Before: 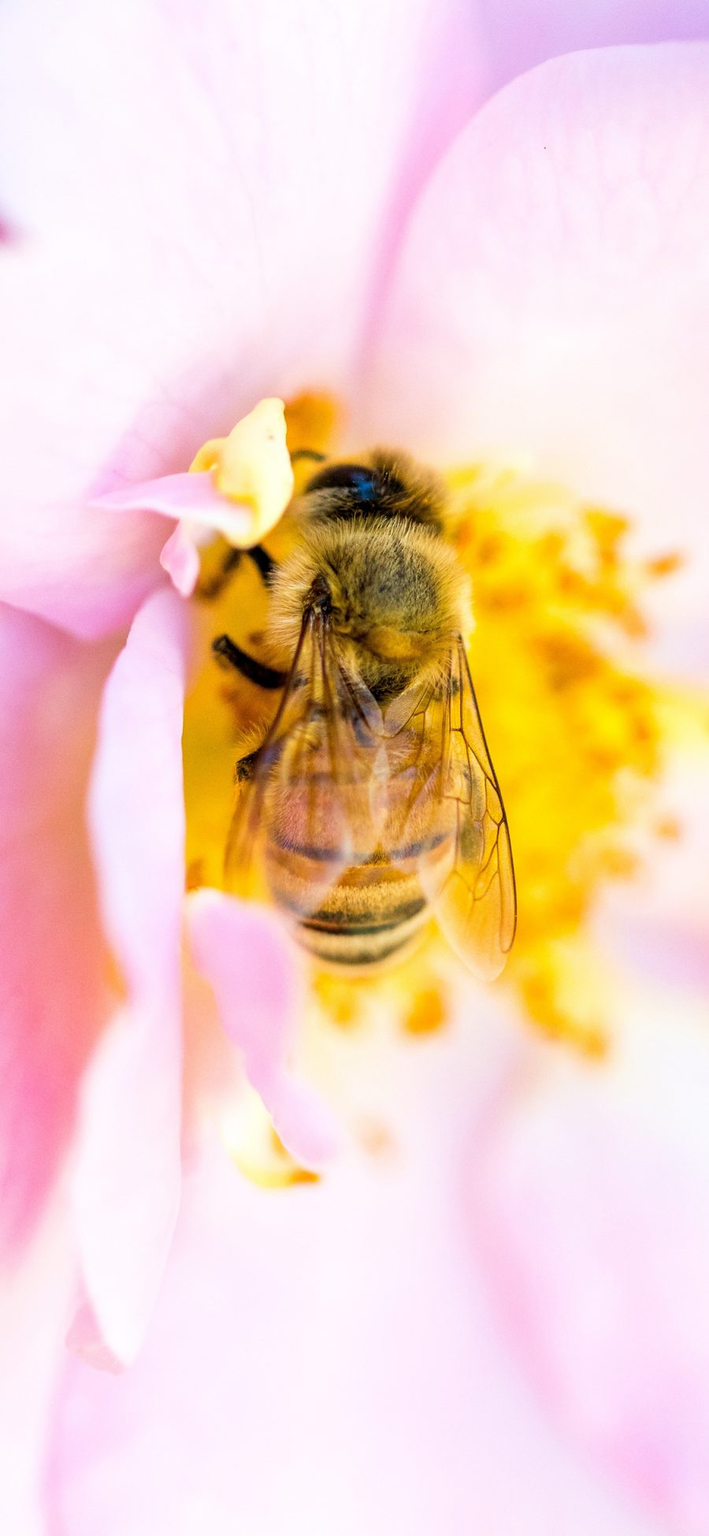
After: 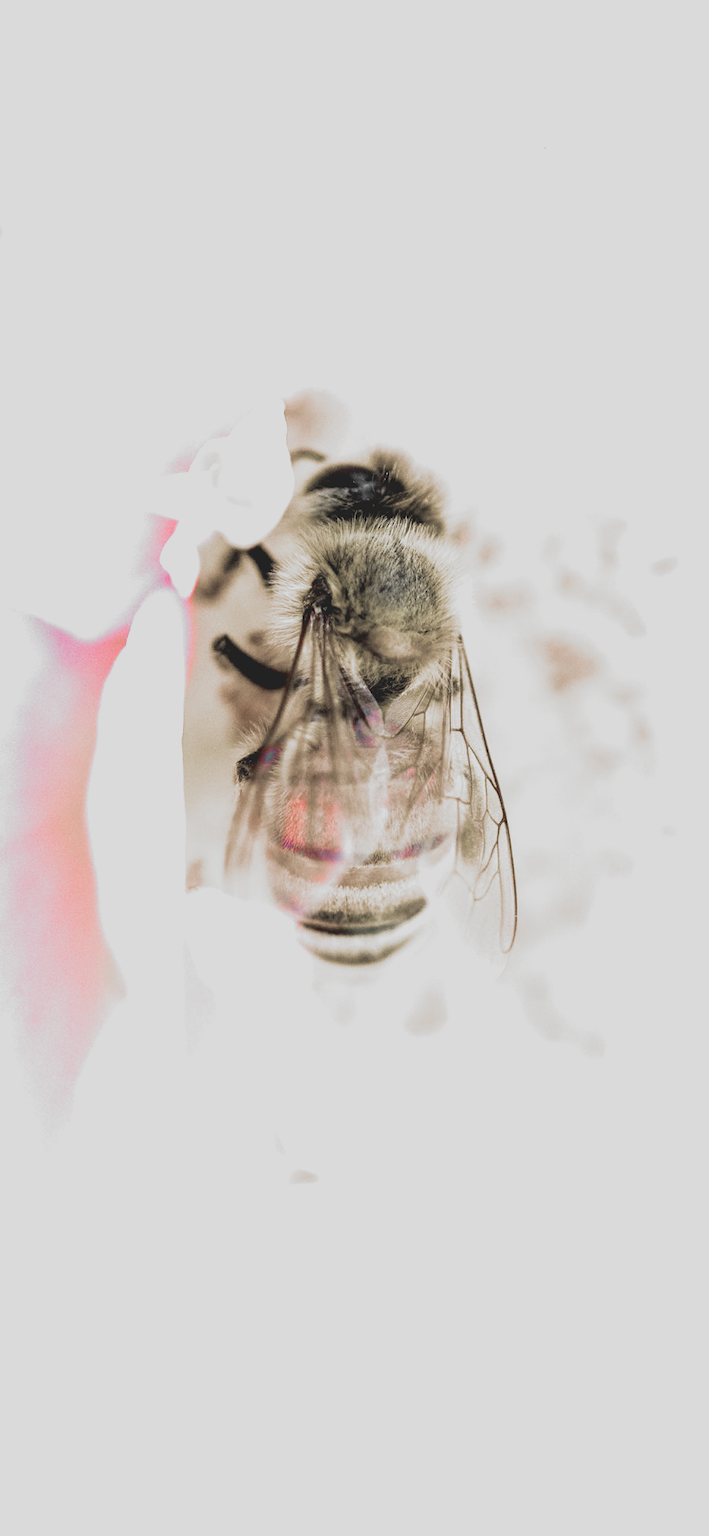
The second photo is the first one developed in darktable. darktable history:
white balance: red 0.967, blue 1.119, emerald 0.756
contrast brightness saturation: contrast -0.26, saturation -0.43
color zones: curves: ch1 [(0, 0.831) (0.08, 0.771) (0.157, 0.268) (0.241, 0.207) (0.562, -0.005) (0.714, -0.013) (0.876, 0.01) (1, 0.831)]
color balance rgb: linear chroma grading › global chroma 15%, perceptual saturation grading › global saturation 30%
shadows and highlights: radius 331.84, shadows 53.55, highlights -100, compress 94.63%, highlights color adjustment 73.23%, soften with gaussian
exposure: black level correction 0.001, exposure 0.5 EV, compensate exposure bias true, compensate highlight preservation false
filmic rgb: black relative exposure -8.2 EV, white relative exposure 2.2 EV, threshold 3 EV, hardness 7.11, latitude 75%, contrast 1.325, highlights saturation mix -2%, shadows ↔ highlights balance 30%, preserve chrominance RGB euclidean norm, color science v5 (2021), contrast in shadows safe, contrast in highlights safe, enable highlight reconstruction true
